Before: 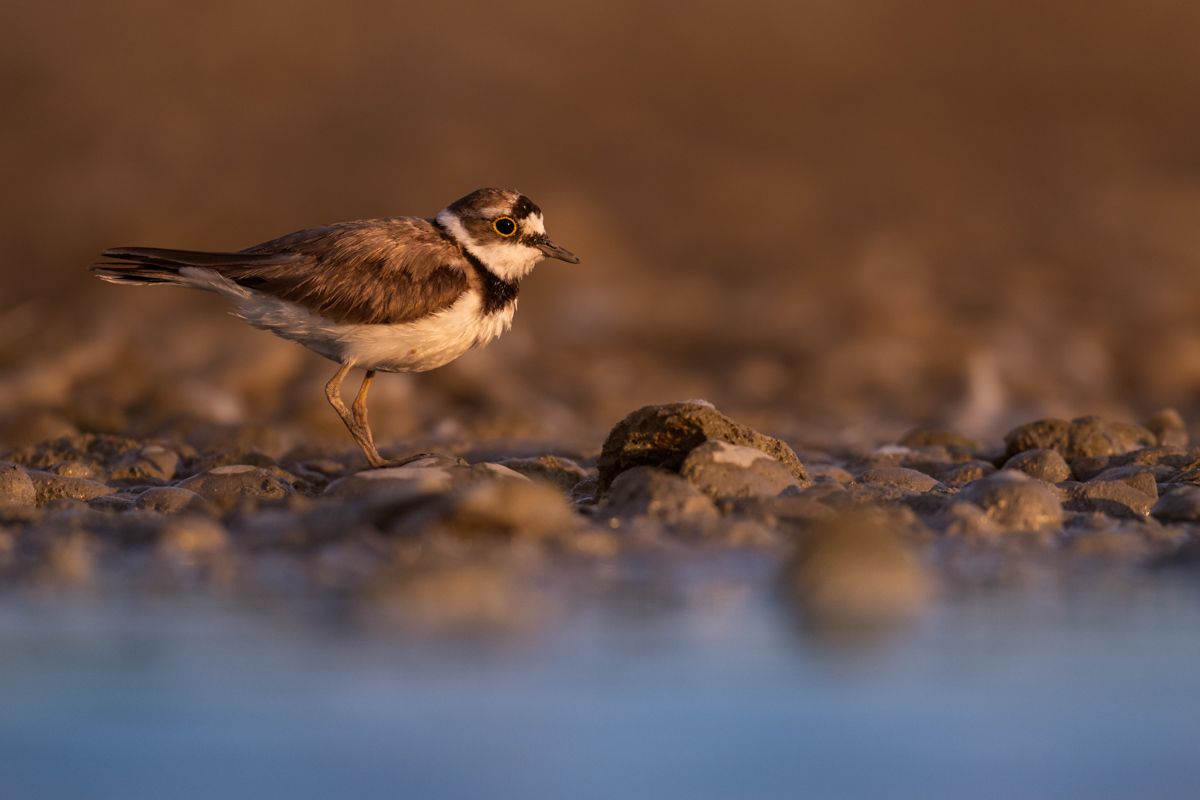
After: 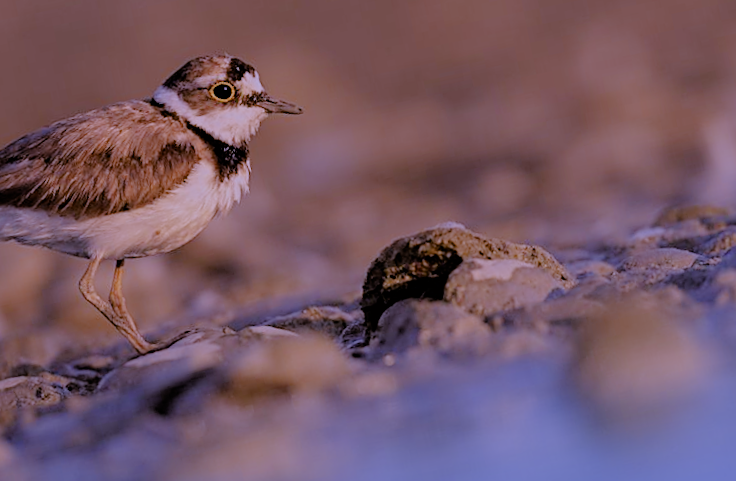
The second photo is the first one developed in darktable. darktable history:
rotate and perspective: rotation -14.8°, crop left 0.1, crop right 0.903, crop top 0.25, crop bottom 0.748
crop and rotate: angle -3.27°, left 14.277%, top 0.028%, right 10.766%, bottom 0.028%
sharpen: on, module defaults
exposure: exposure 0.485 EV, compensate highlight preservation false
white balance: red 0.98, blue 1.61
filmic rgb: black relative exposure -4.42 EV, white relative exposure 6.58 EV, hardness 1.85, contrast 0.5
